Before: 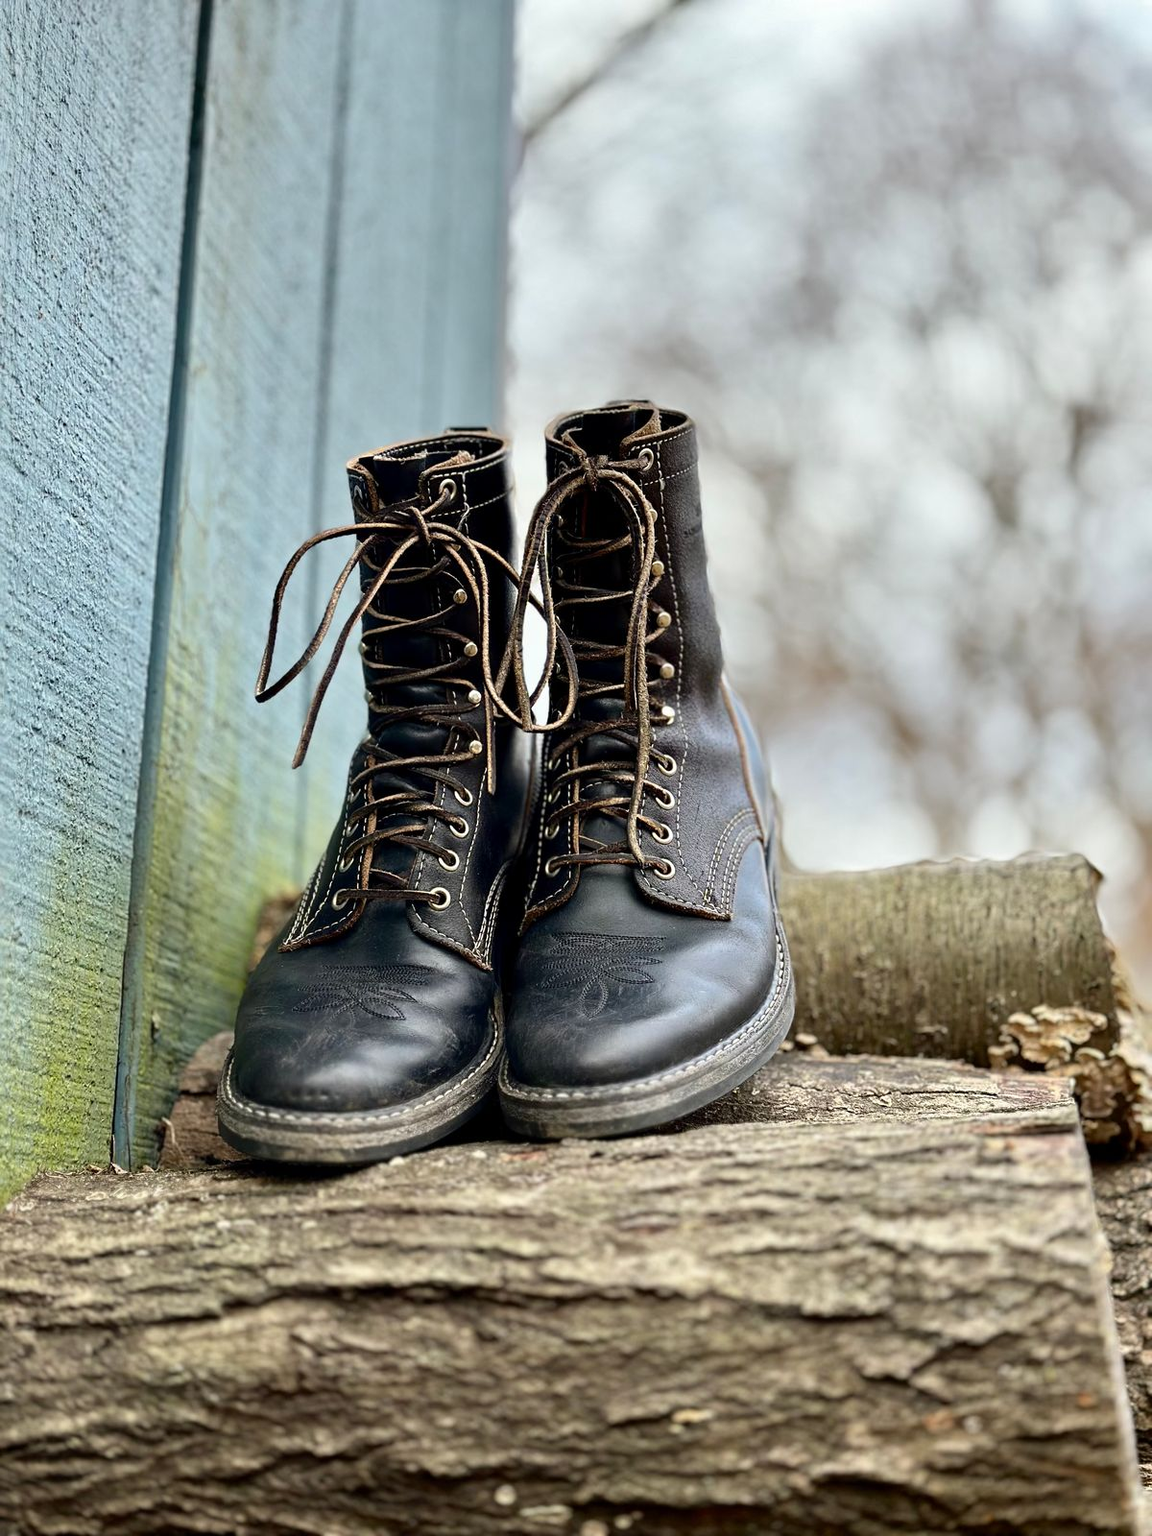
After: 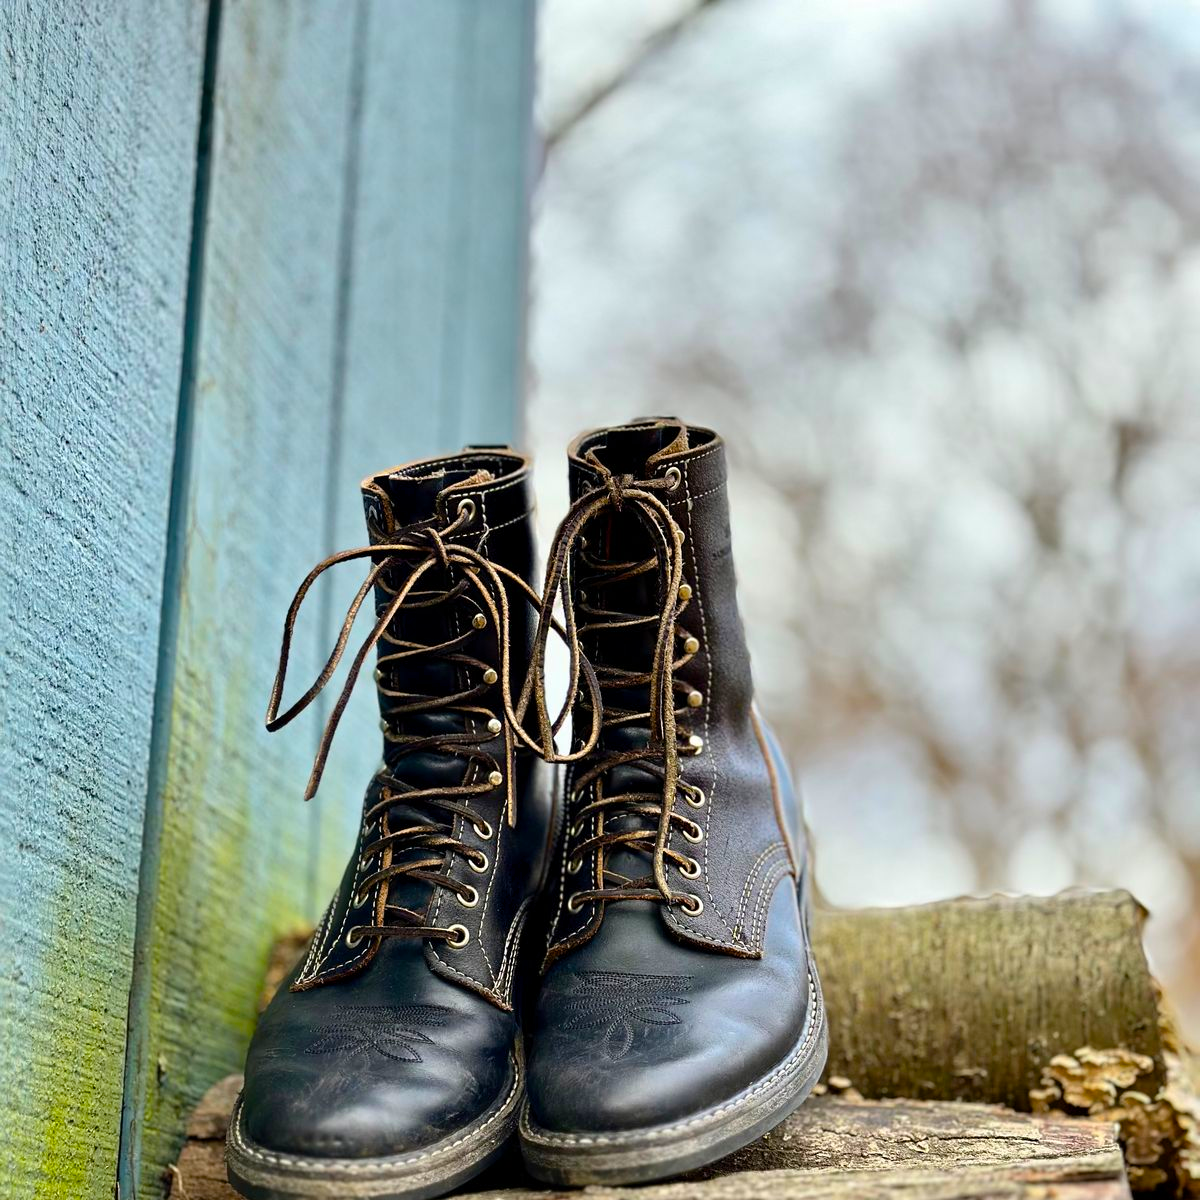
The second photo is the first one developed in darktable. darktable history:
crop: bottom 24.967%
color balance rgb: linear chroma grading › global chroma 15%, perceptual saturation grading › global saturation 30%
